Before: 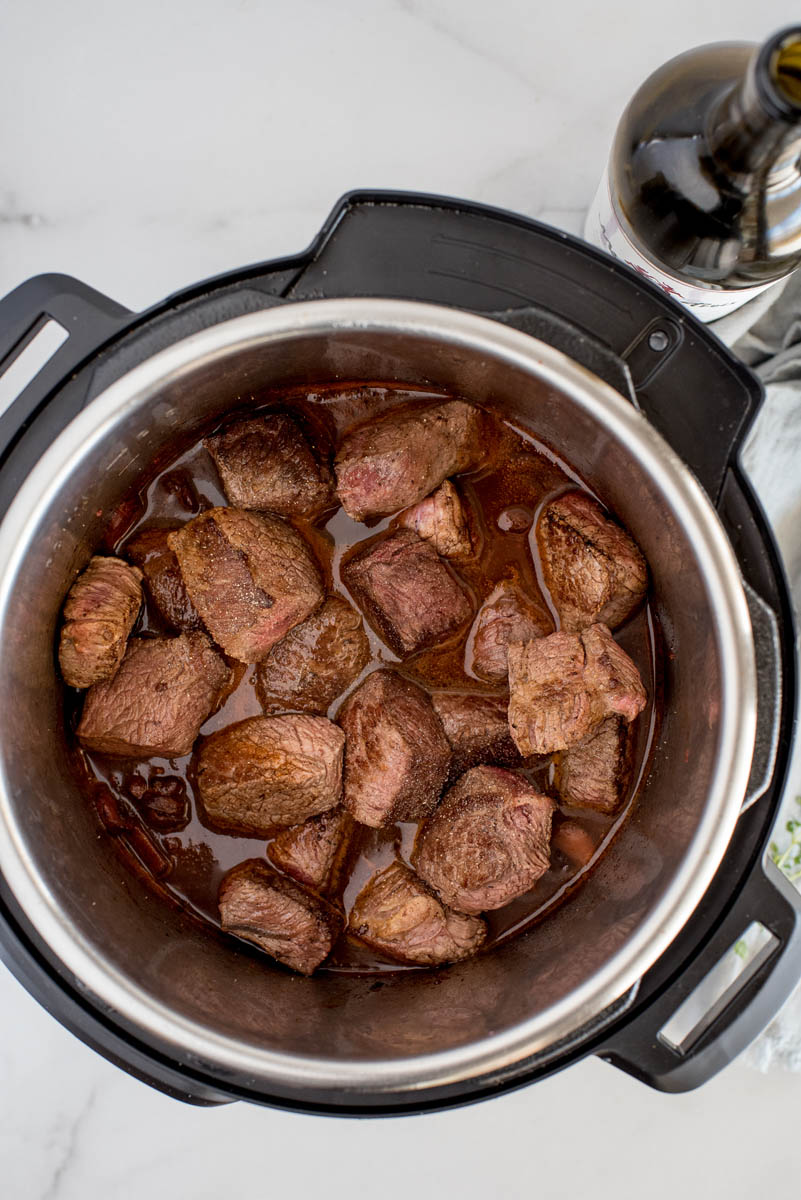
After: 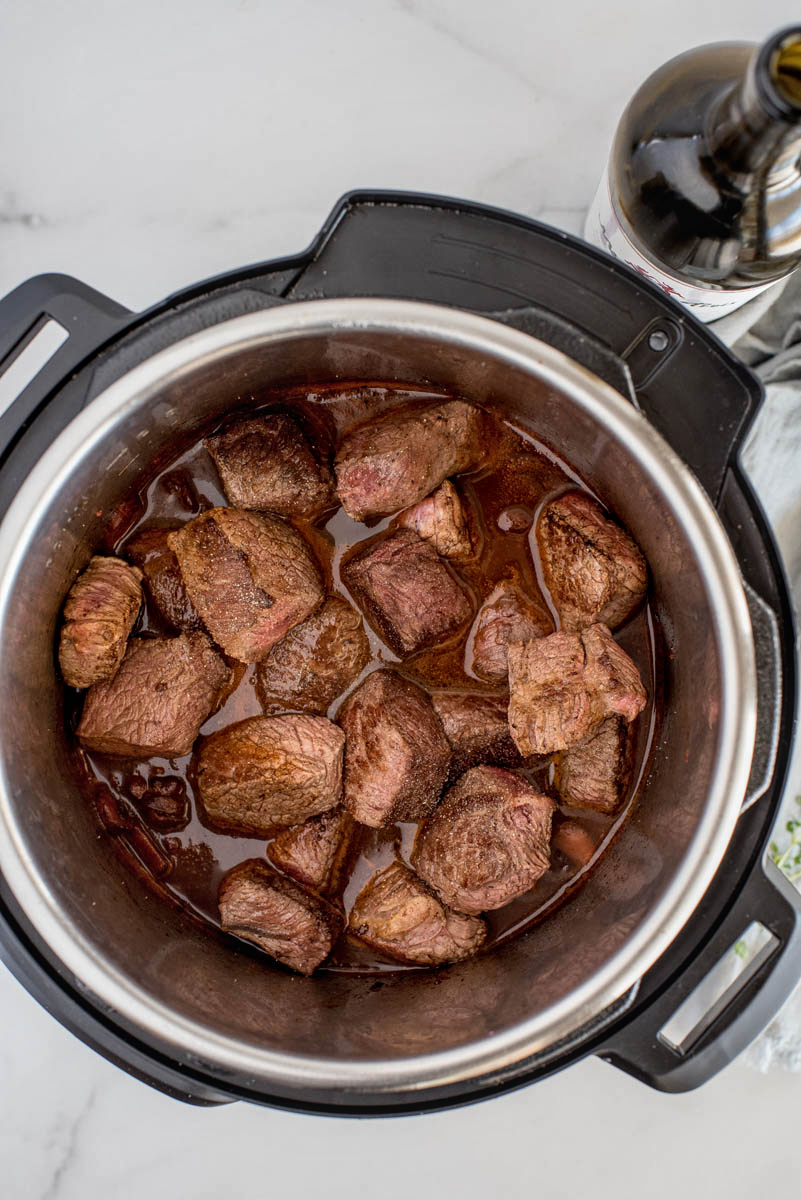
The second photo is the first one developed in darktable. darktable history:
local contrast: detail 117%
